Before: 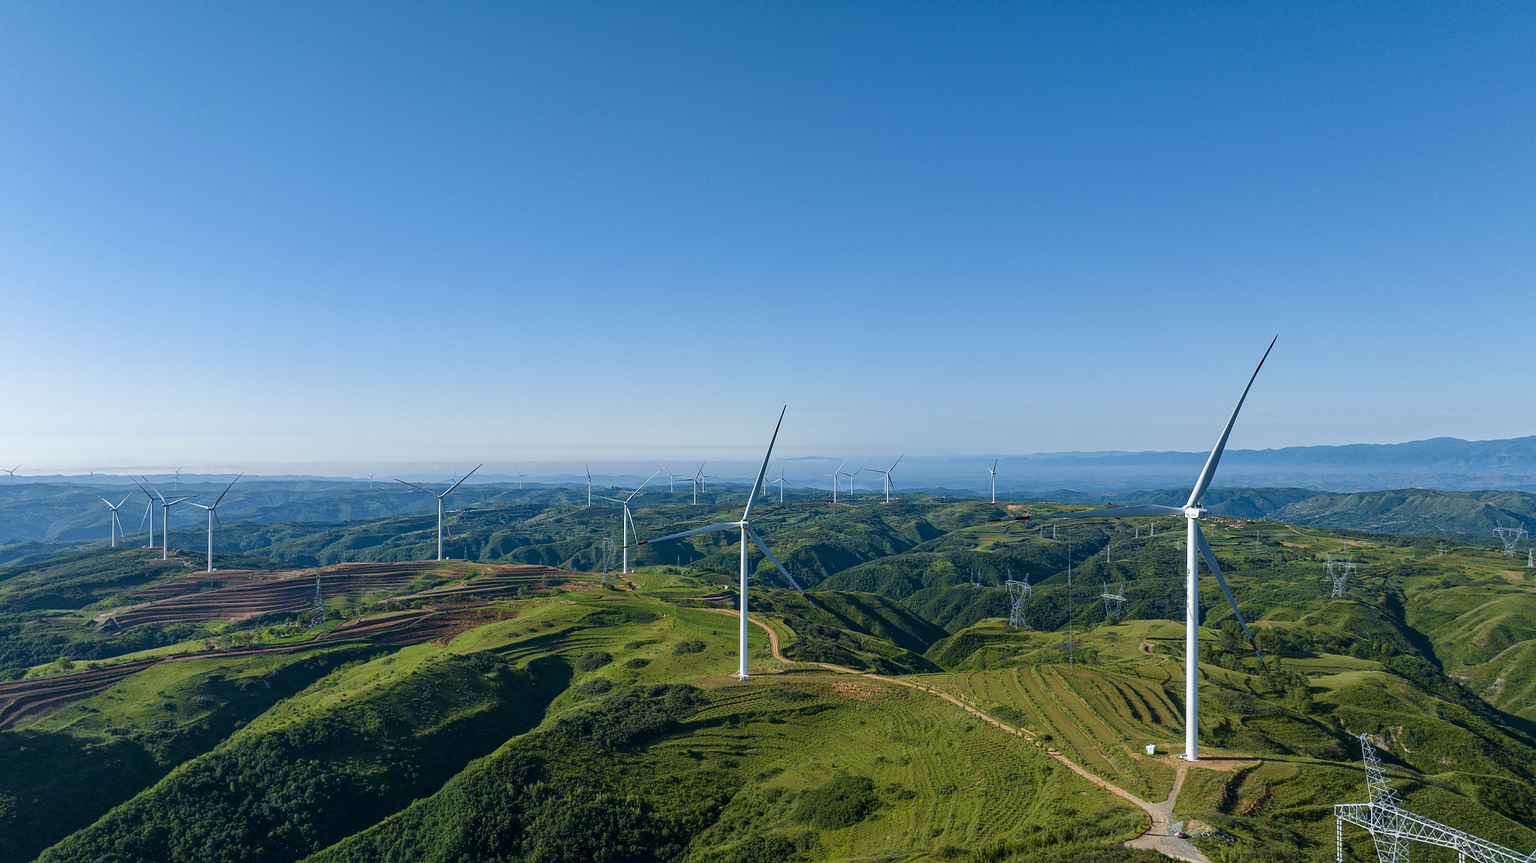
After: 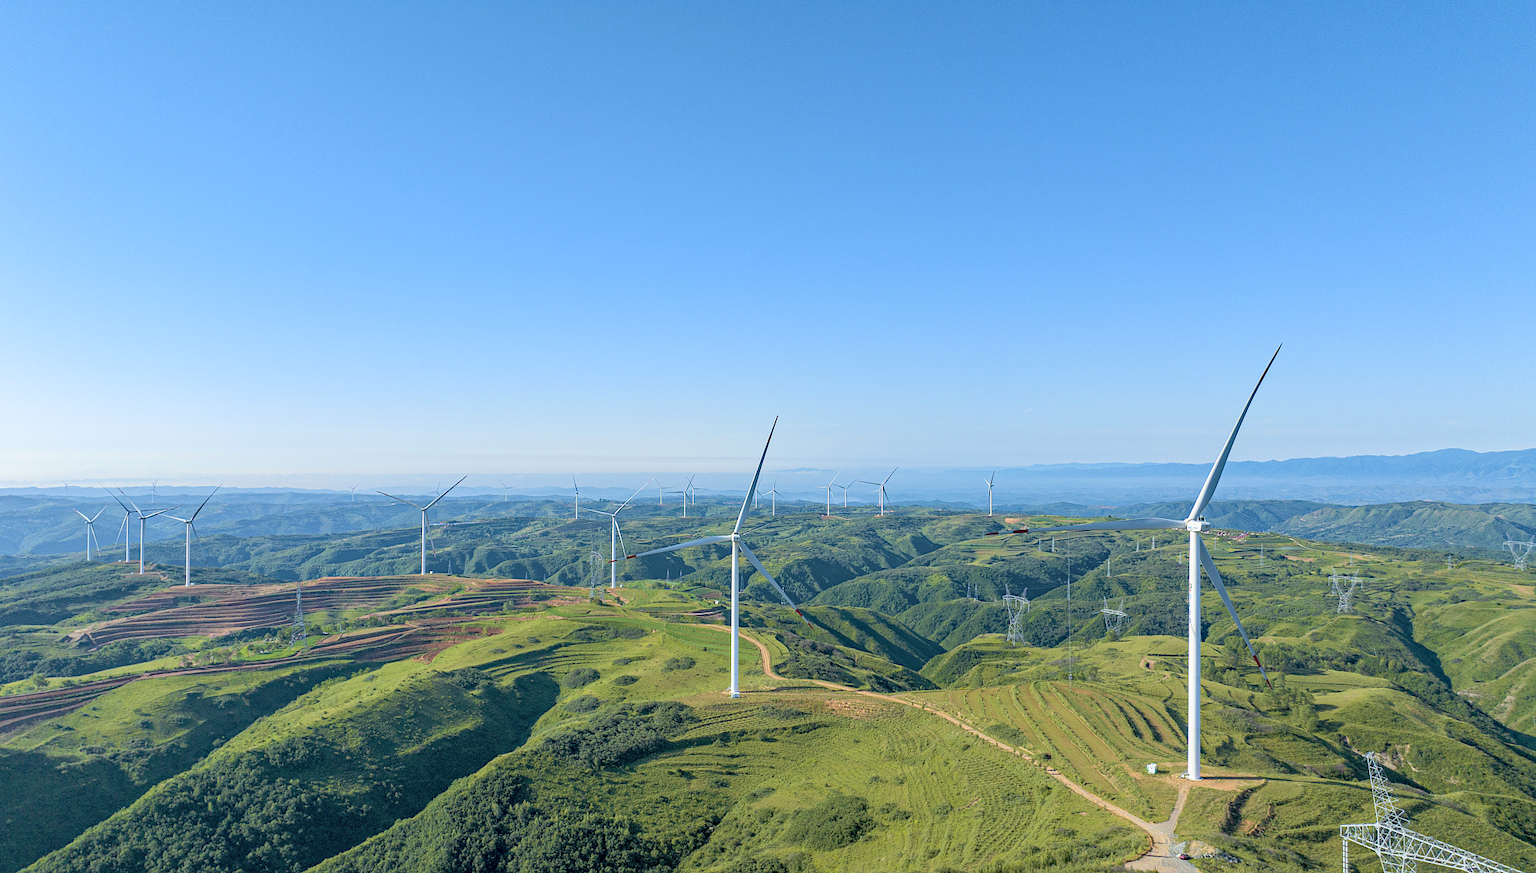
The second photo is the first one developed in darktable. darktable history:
exposure: black level correction 0.001, compensate highlight preservation false
rgb curve: curves: ch0 [(0, 0) (0.093, 0.159) (0.241, 0.265) (0.414, 0.42) (1, 1)], compensate middle gray true, preserve colors basic power
crop and rotate: left 1.774%, right 0.633%, bottom 1.28%
global tonemap: drago (0.7, 100)
haze removal: compatibility mode true, adaptive false
